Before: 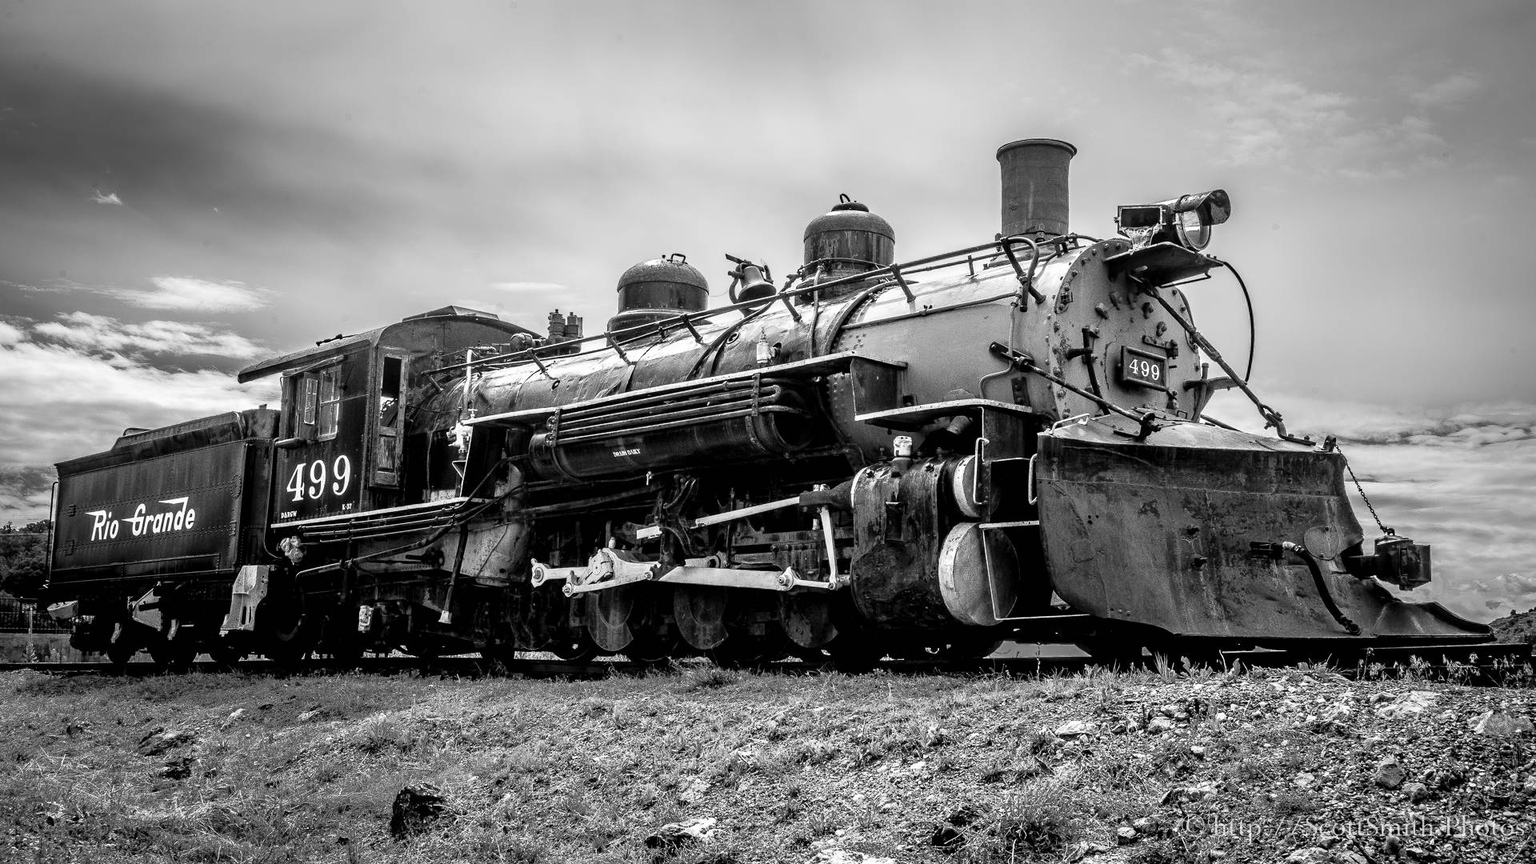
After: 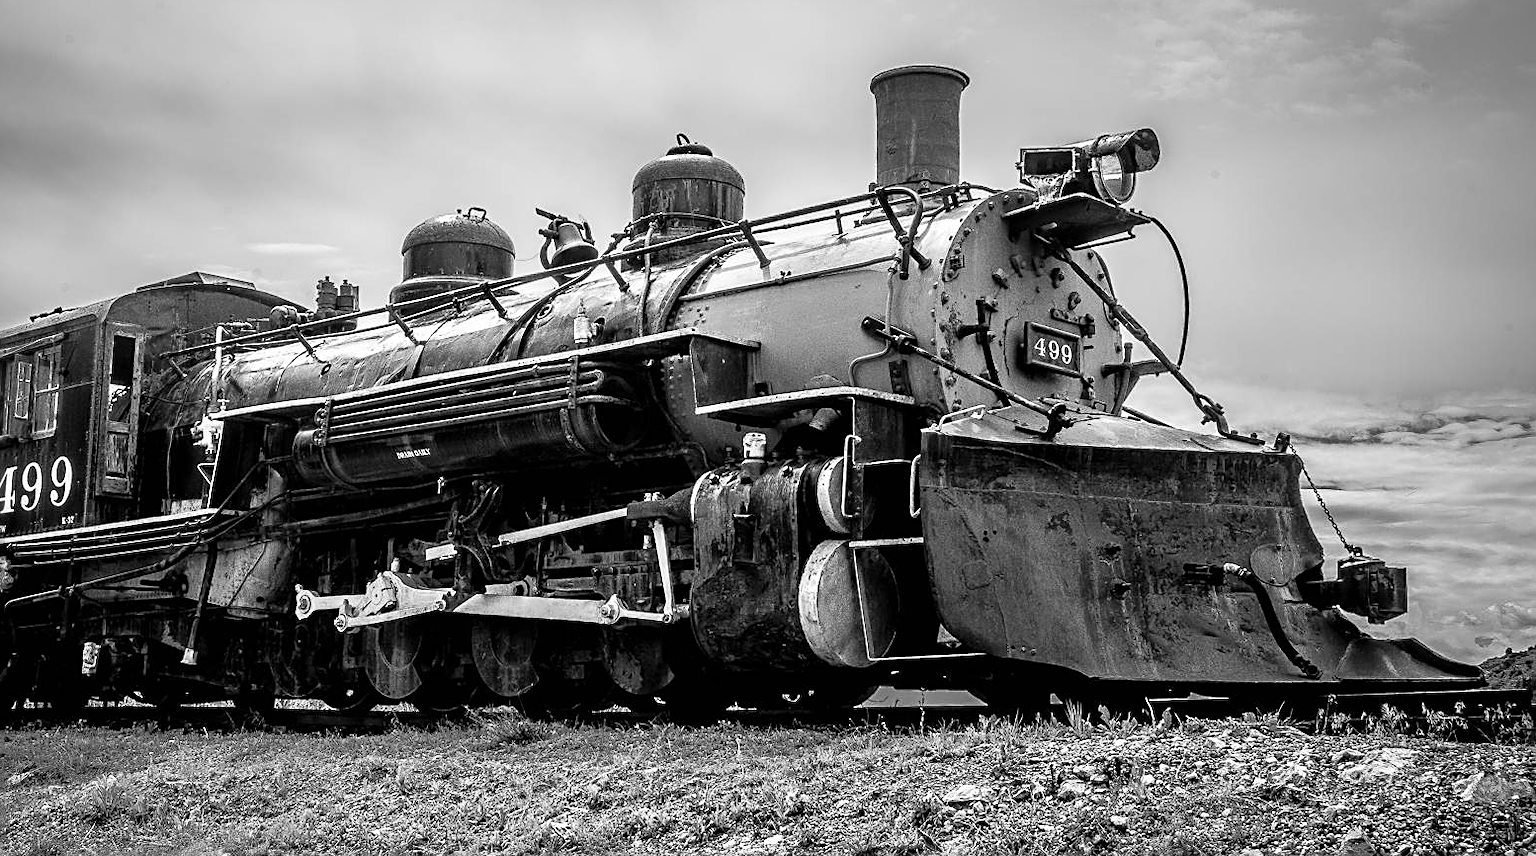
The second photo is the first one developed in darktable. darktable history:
sharpen: on, module defaults
crop: left 19.05%, top 9.916%, right 0.001%, bottom 9.747%
